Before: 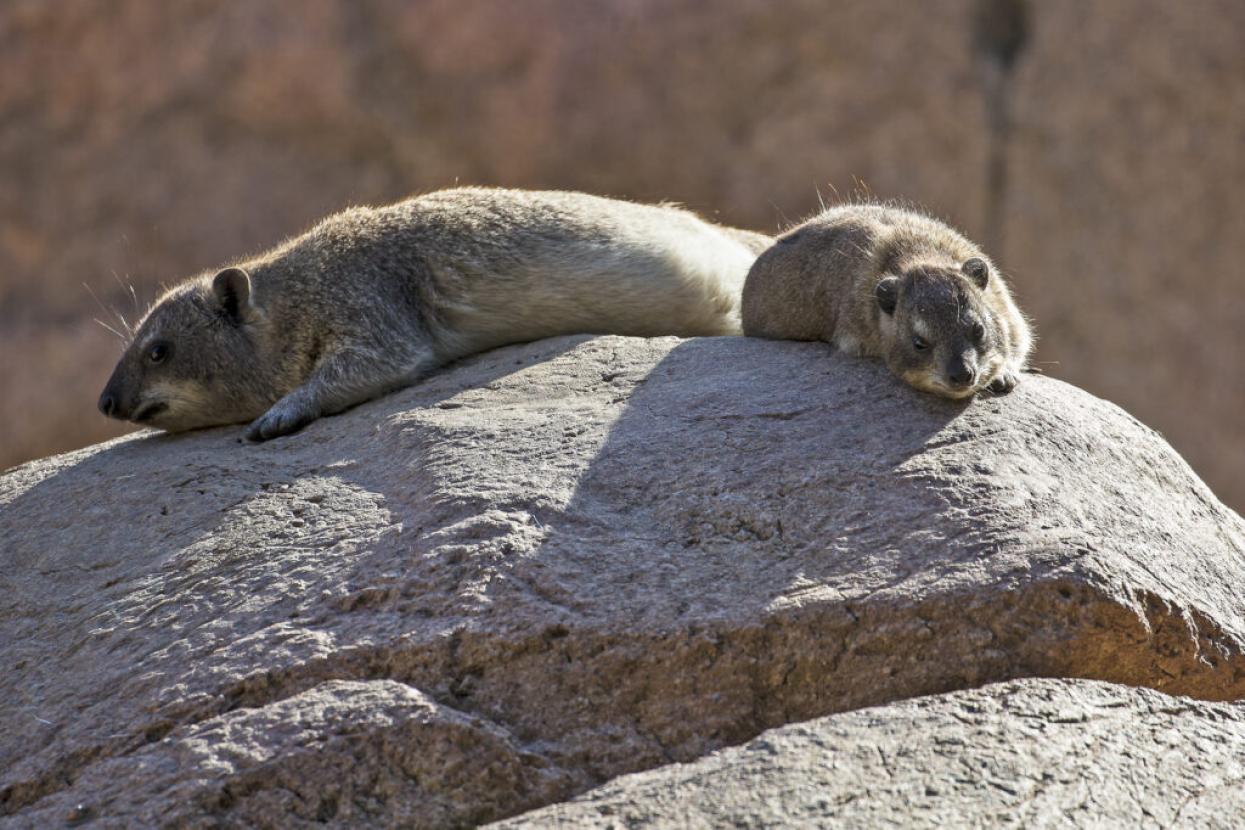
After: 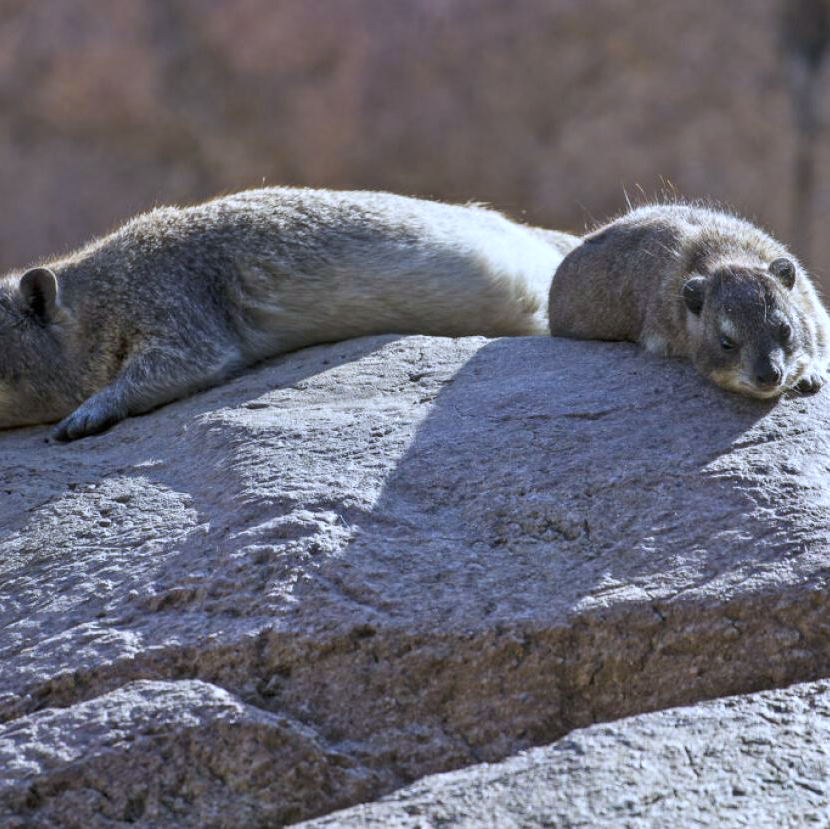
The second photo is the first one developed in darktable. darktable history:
crop and rotate: left 15.546%, right 17.787%
white balance: red 0.948, green 1.02, blue 1.176
